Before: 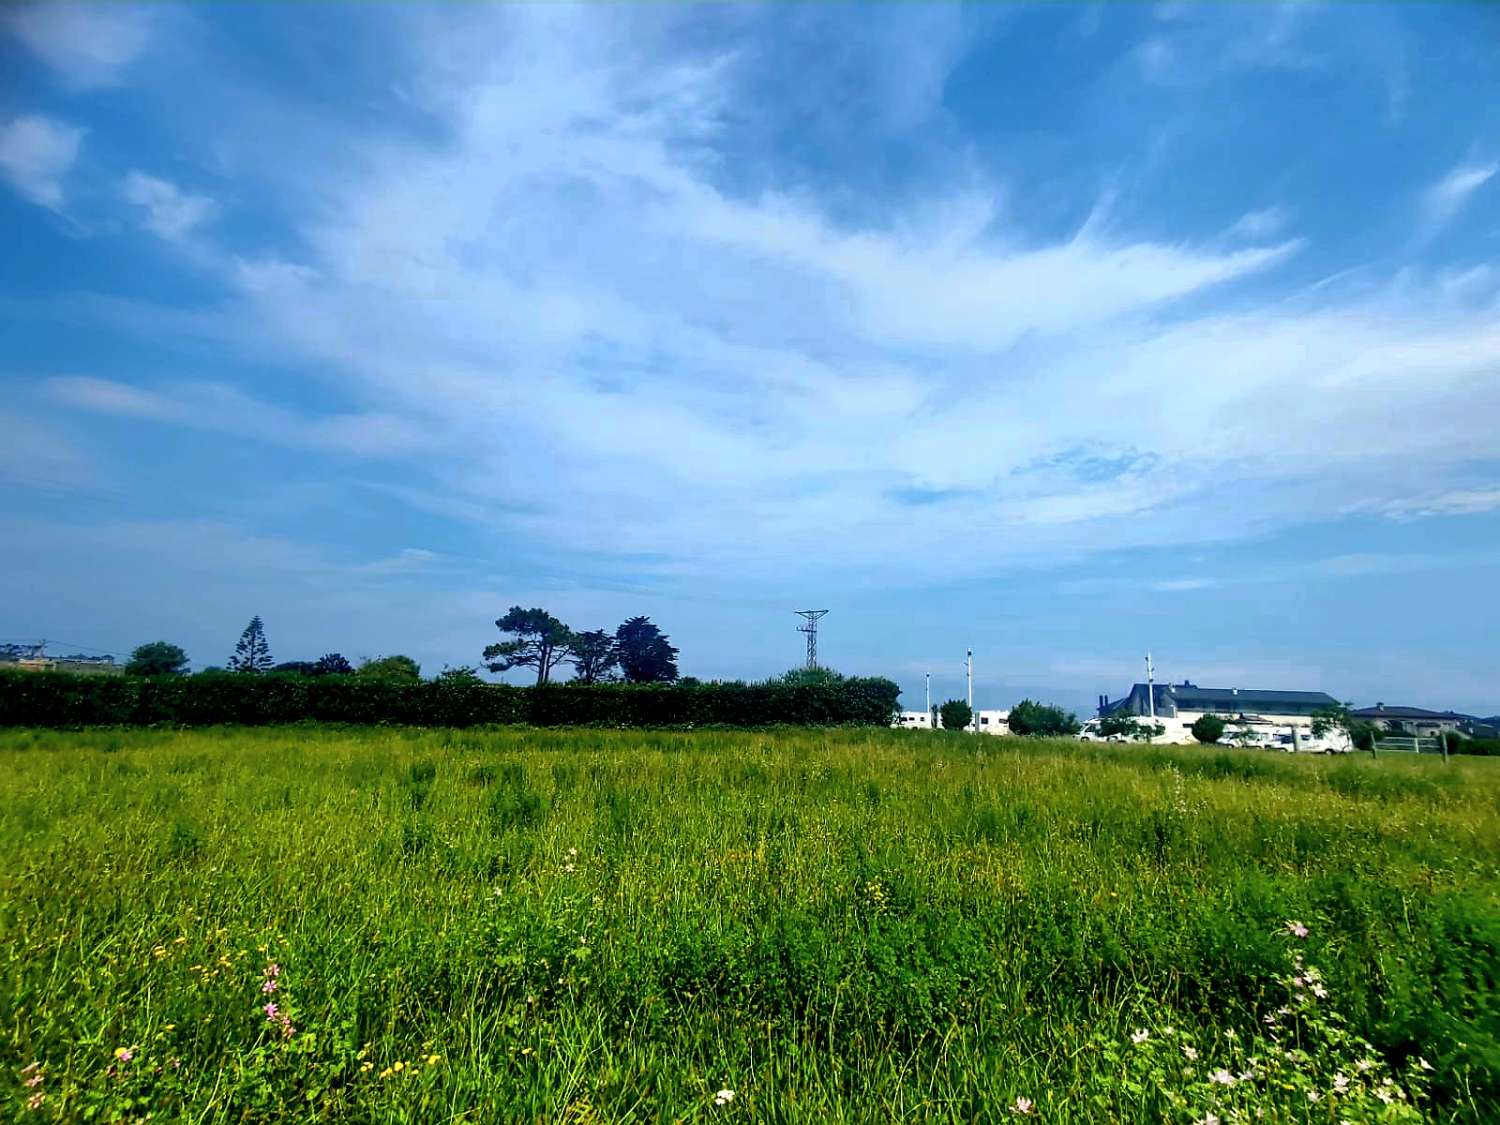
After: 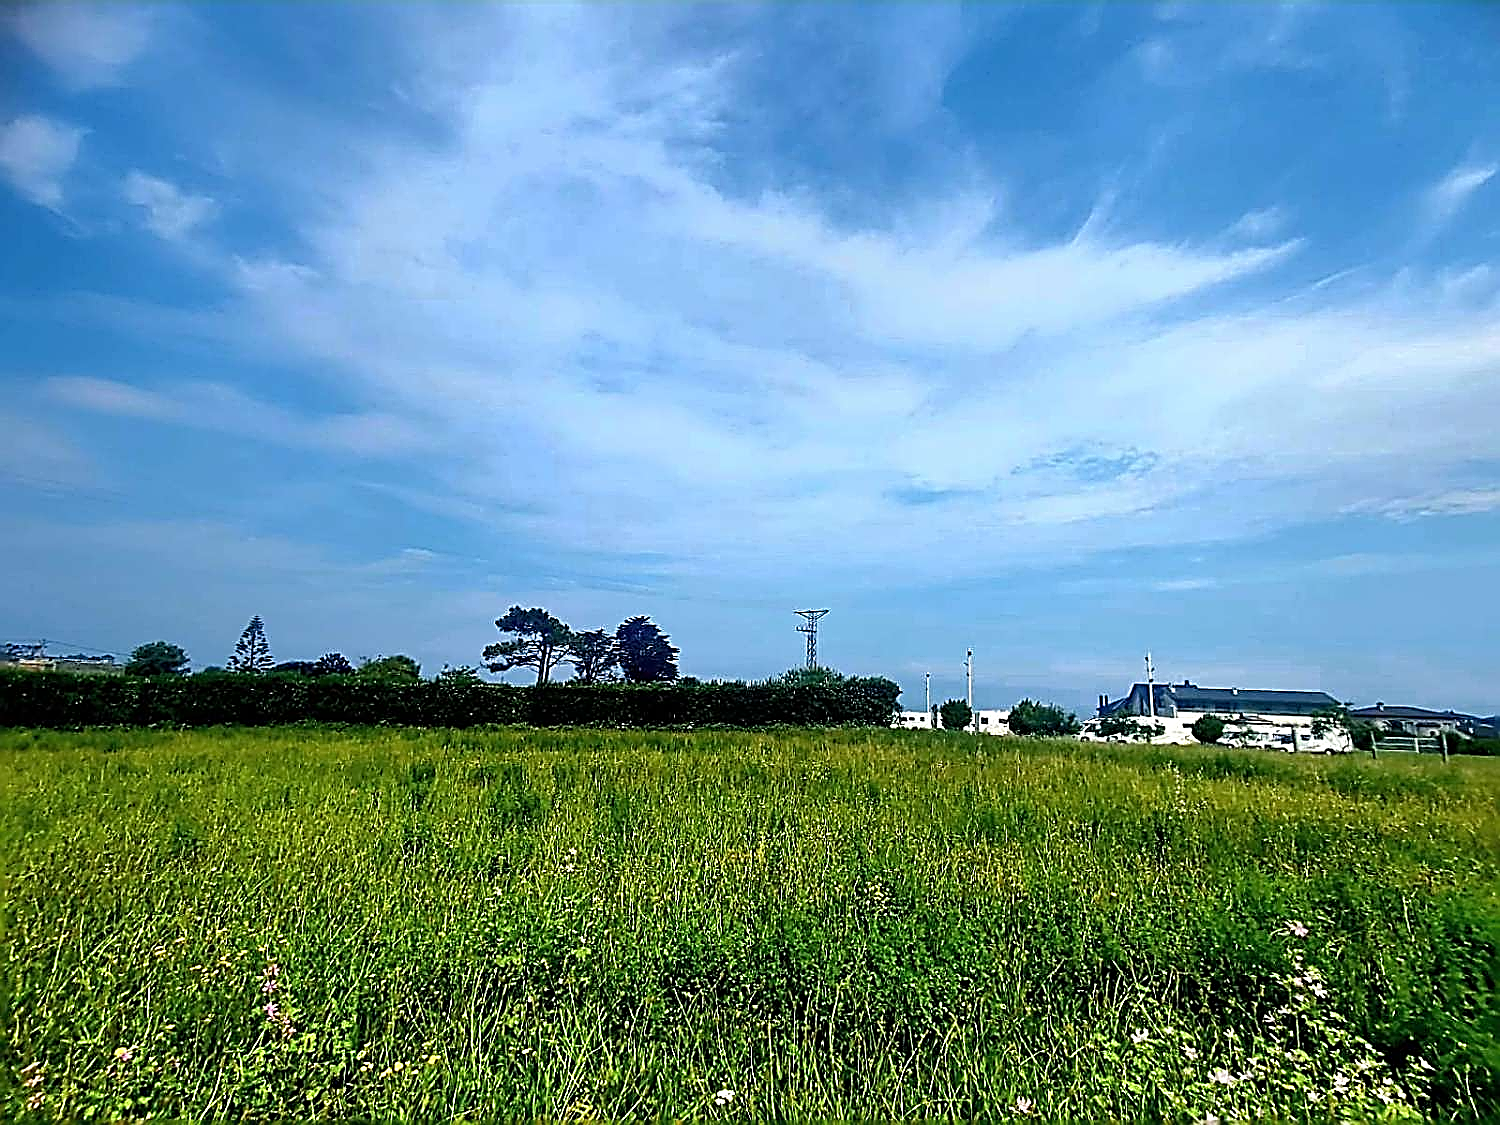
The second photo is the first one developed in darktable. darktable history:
sharpen: amount 2
